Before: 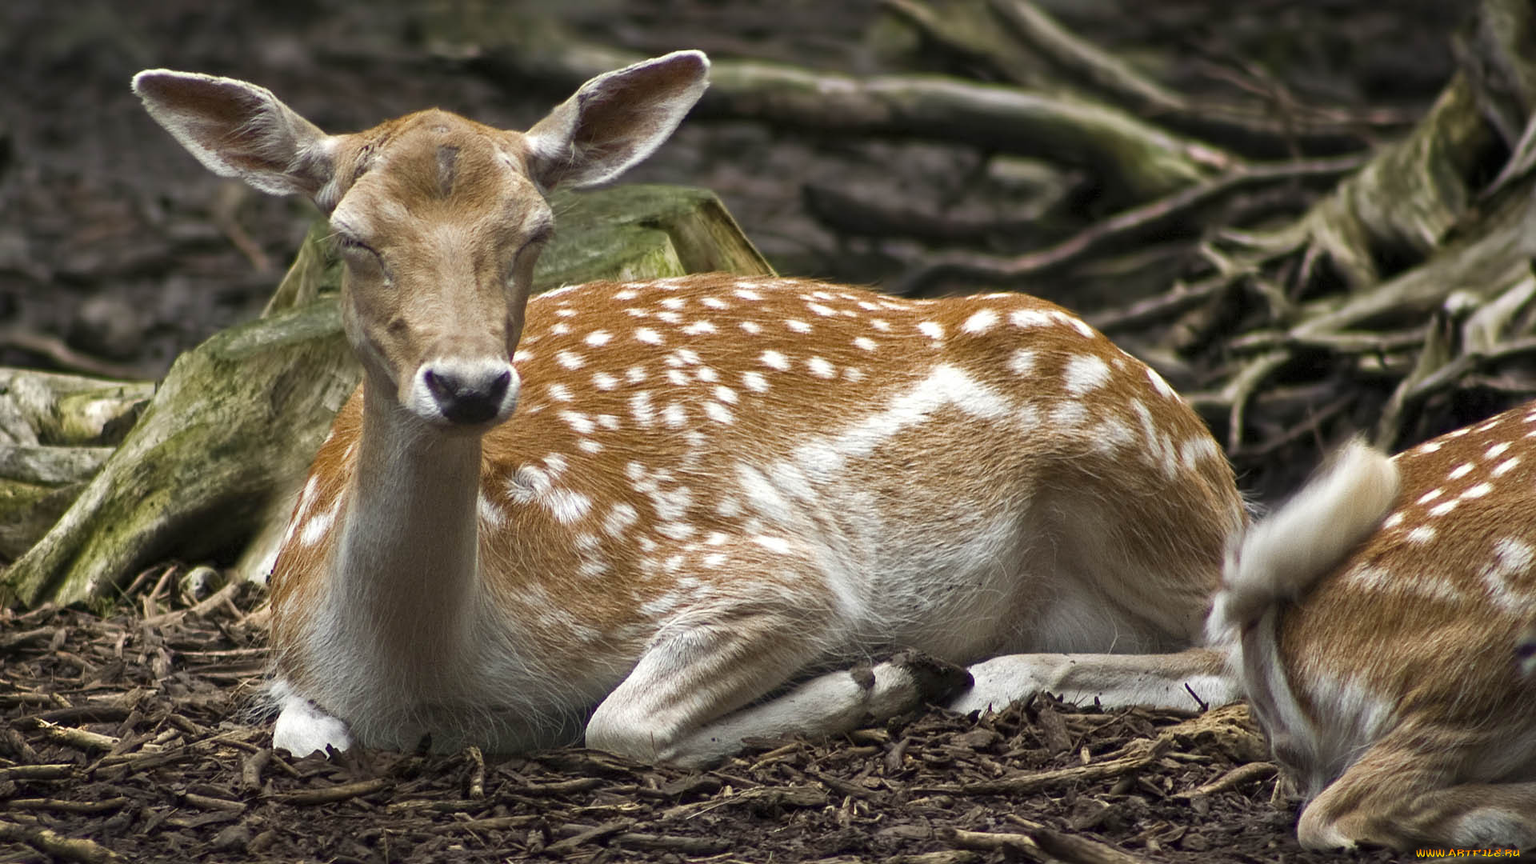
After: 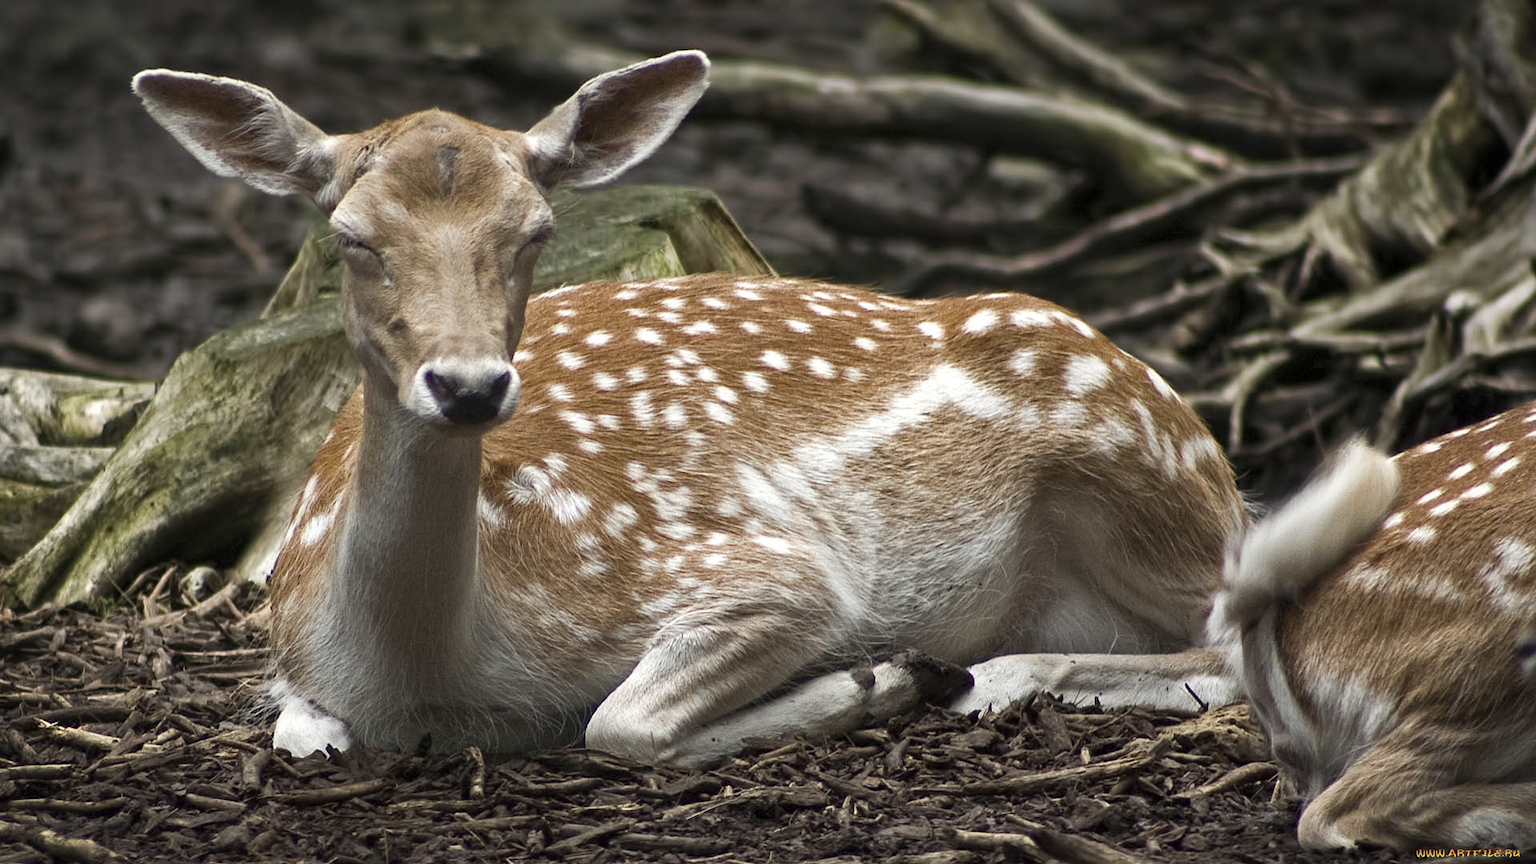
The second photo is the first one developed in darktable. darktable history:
color balance rgb: perceptual saturation grading › global saturation -1%
contrast brightness saturation: contrast 0.06, brightness -0.01, saturation -0.23
